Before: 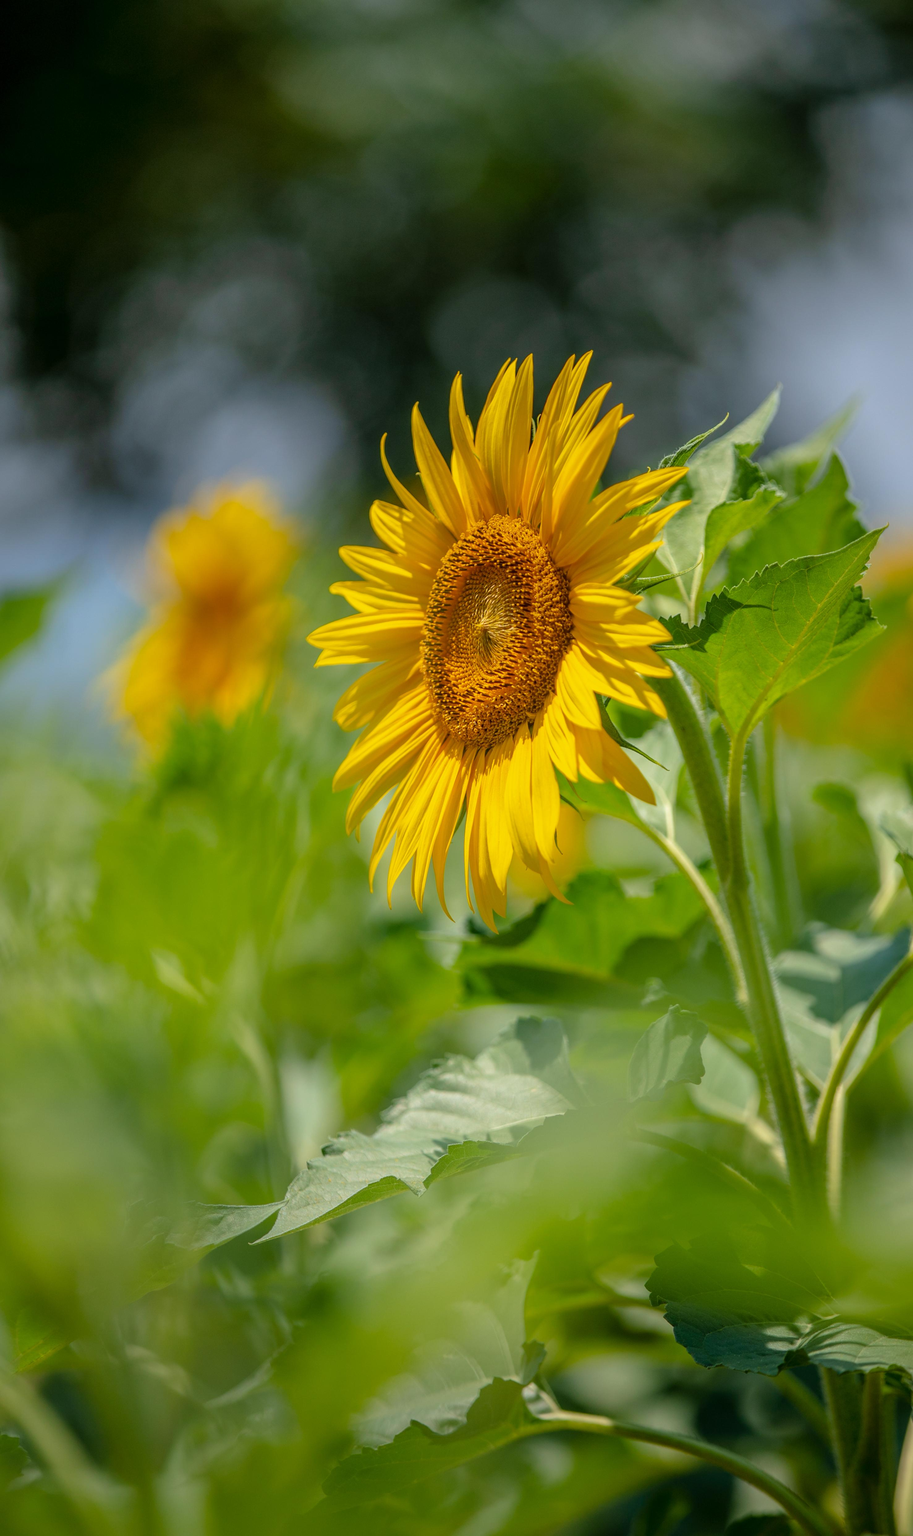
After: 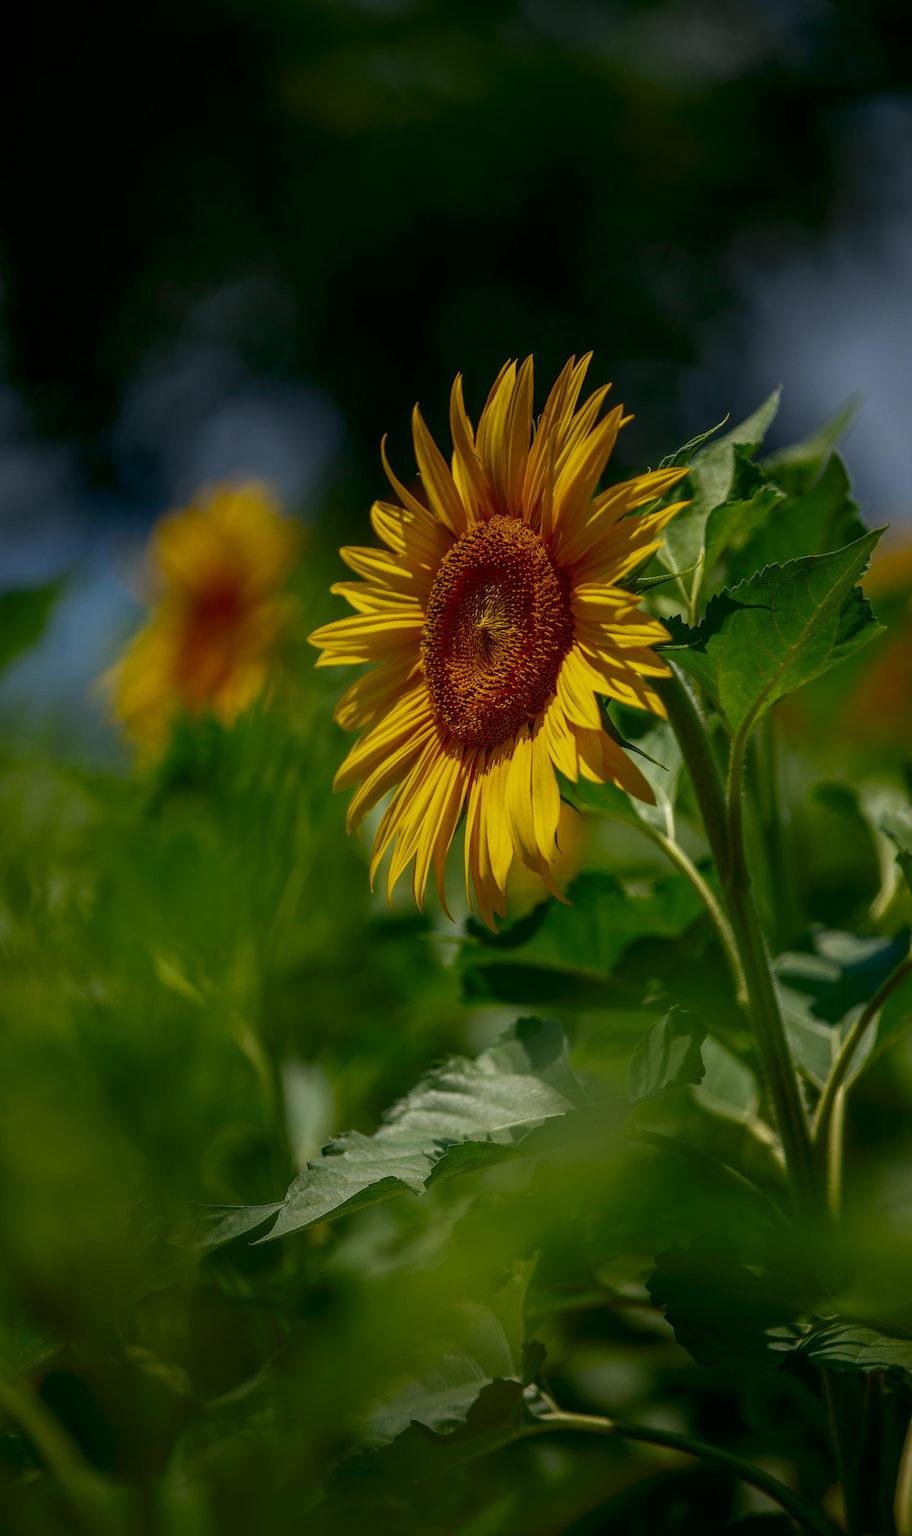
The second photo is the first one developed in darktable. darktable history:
contrast brightness saturation: brightness -0.52
exposure: black level correction 0.016, exposure -0.009 EV, compensate highlight preservation false
